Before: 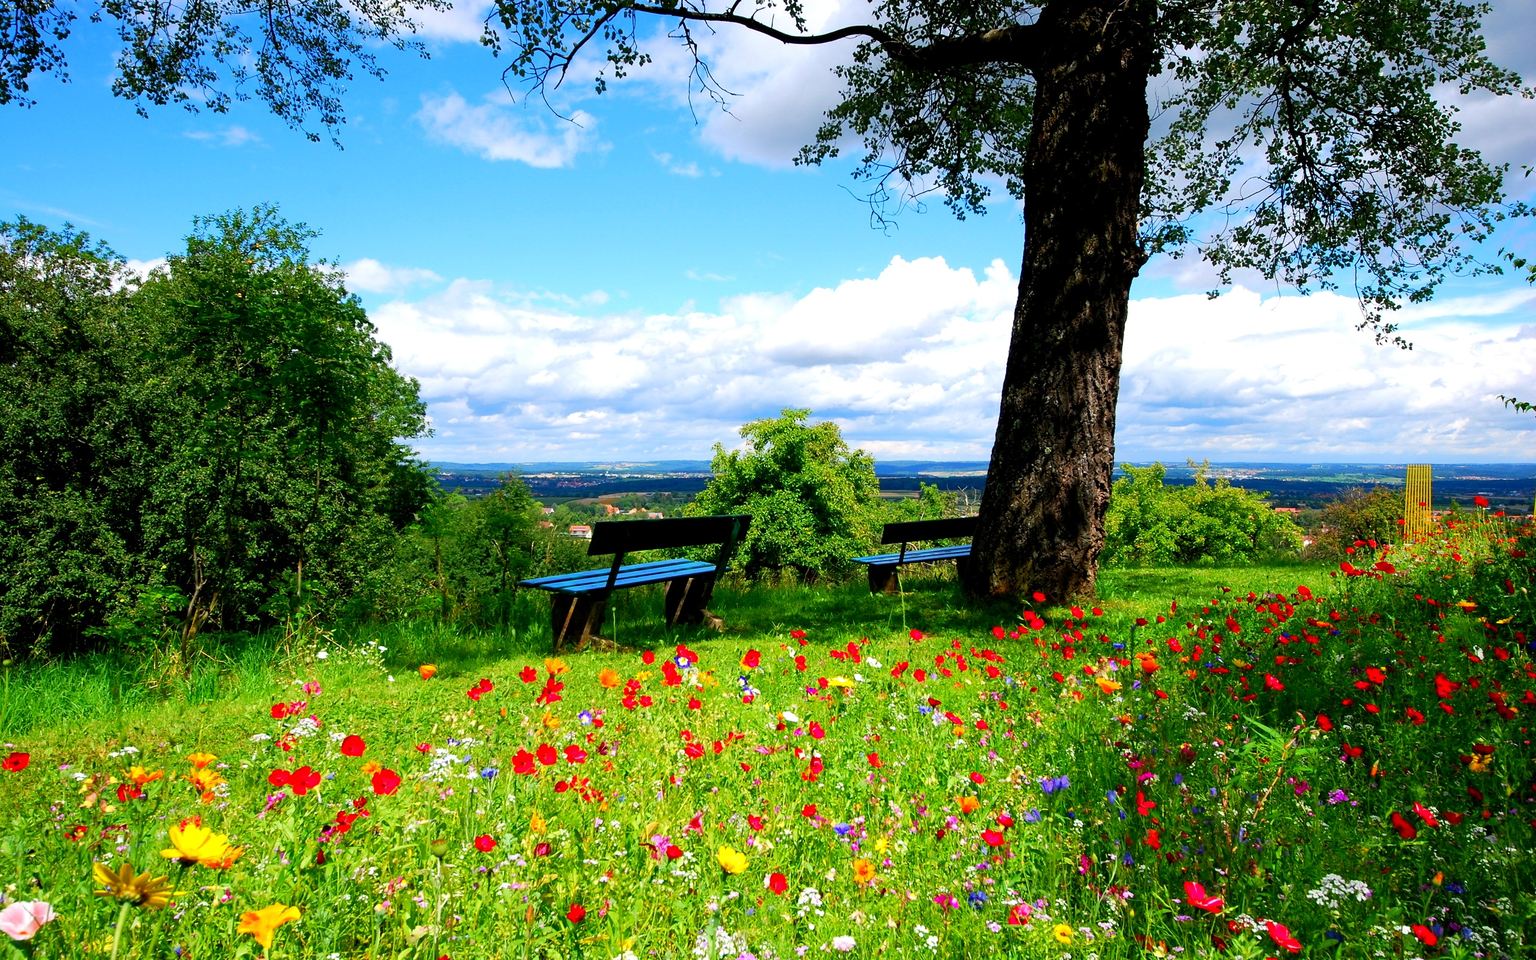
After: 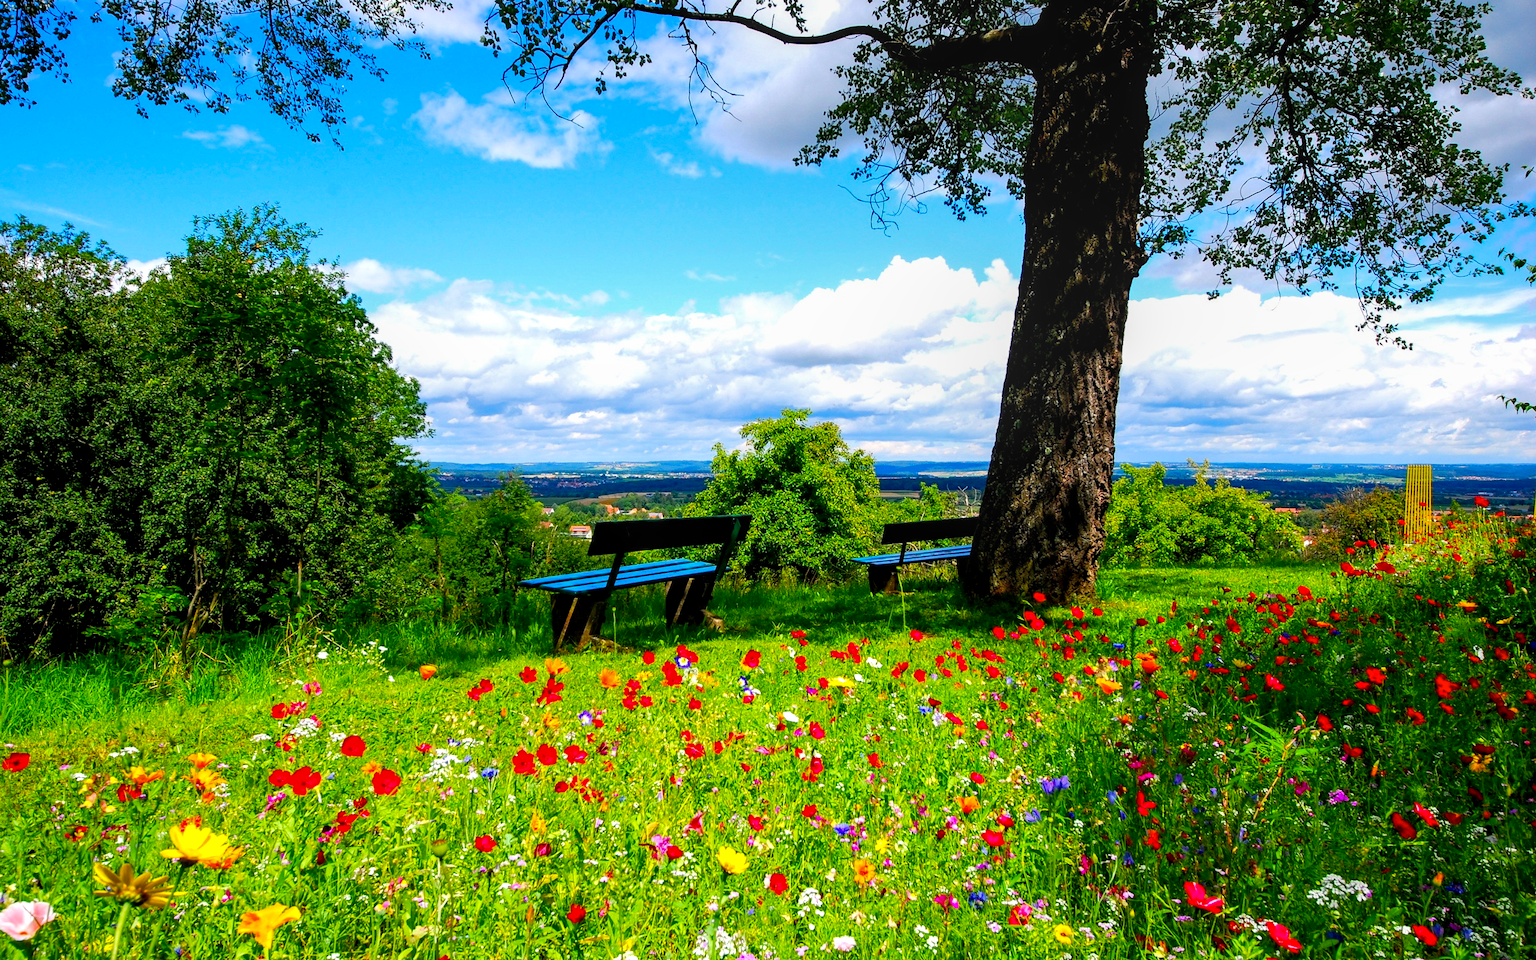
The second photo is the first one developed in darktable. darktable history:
local contrast: on, module defaults
color balance rgb: perceptual saturation grading › global saturation 20%, global vibrance 10%
